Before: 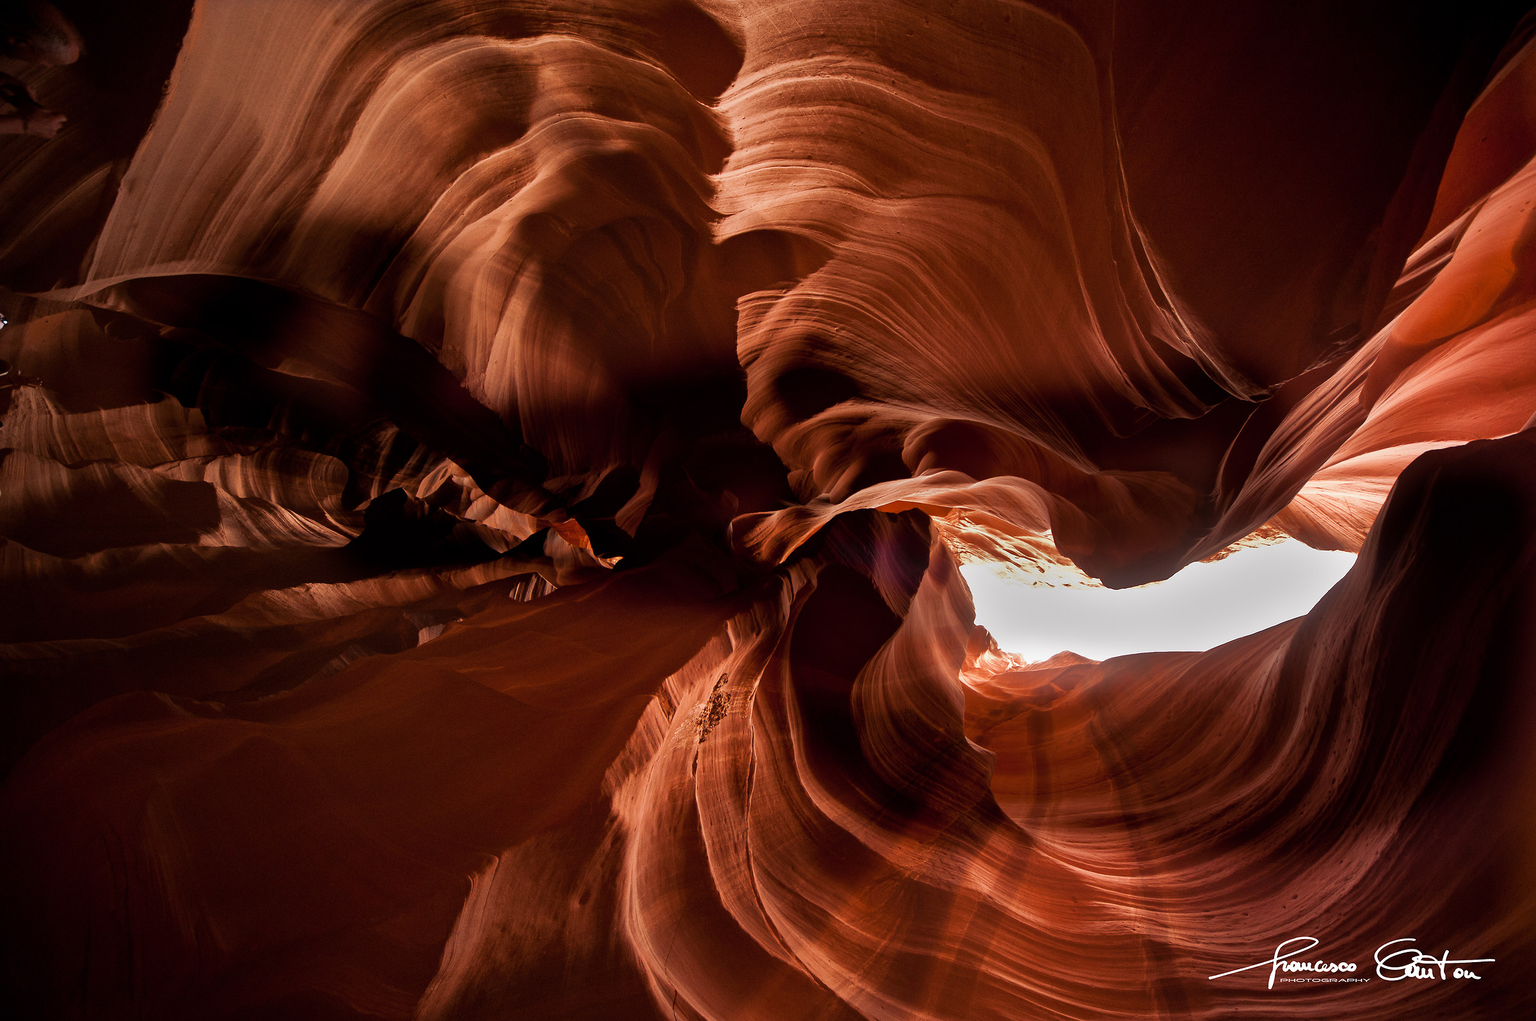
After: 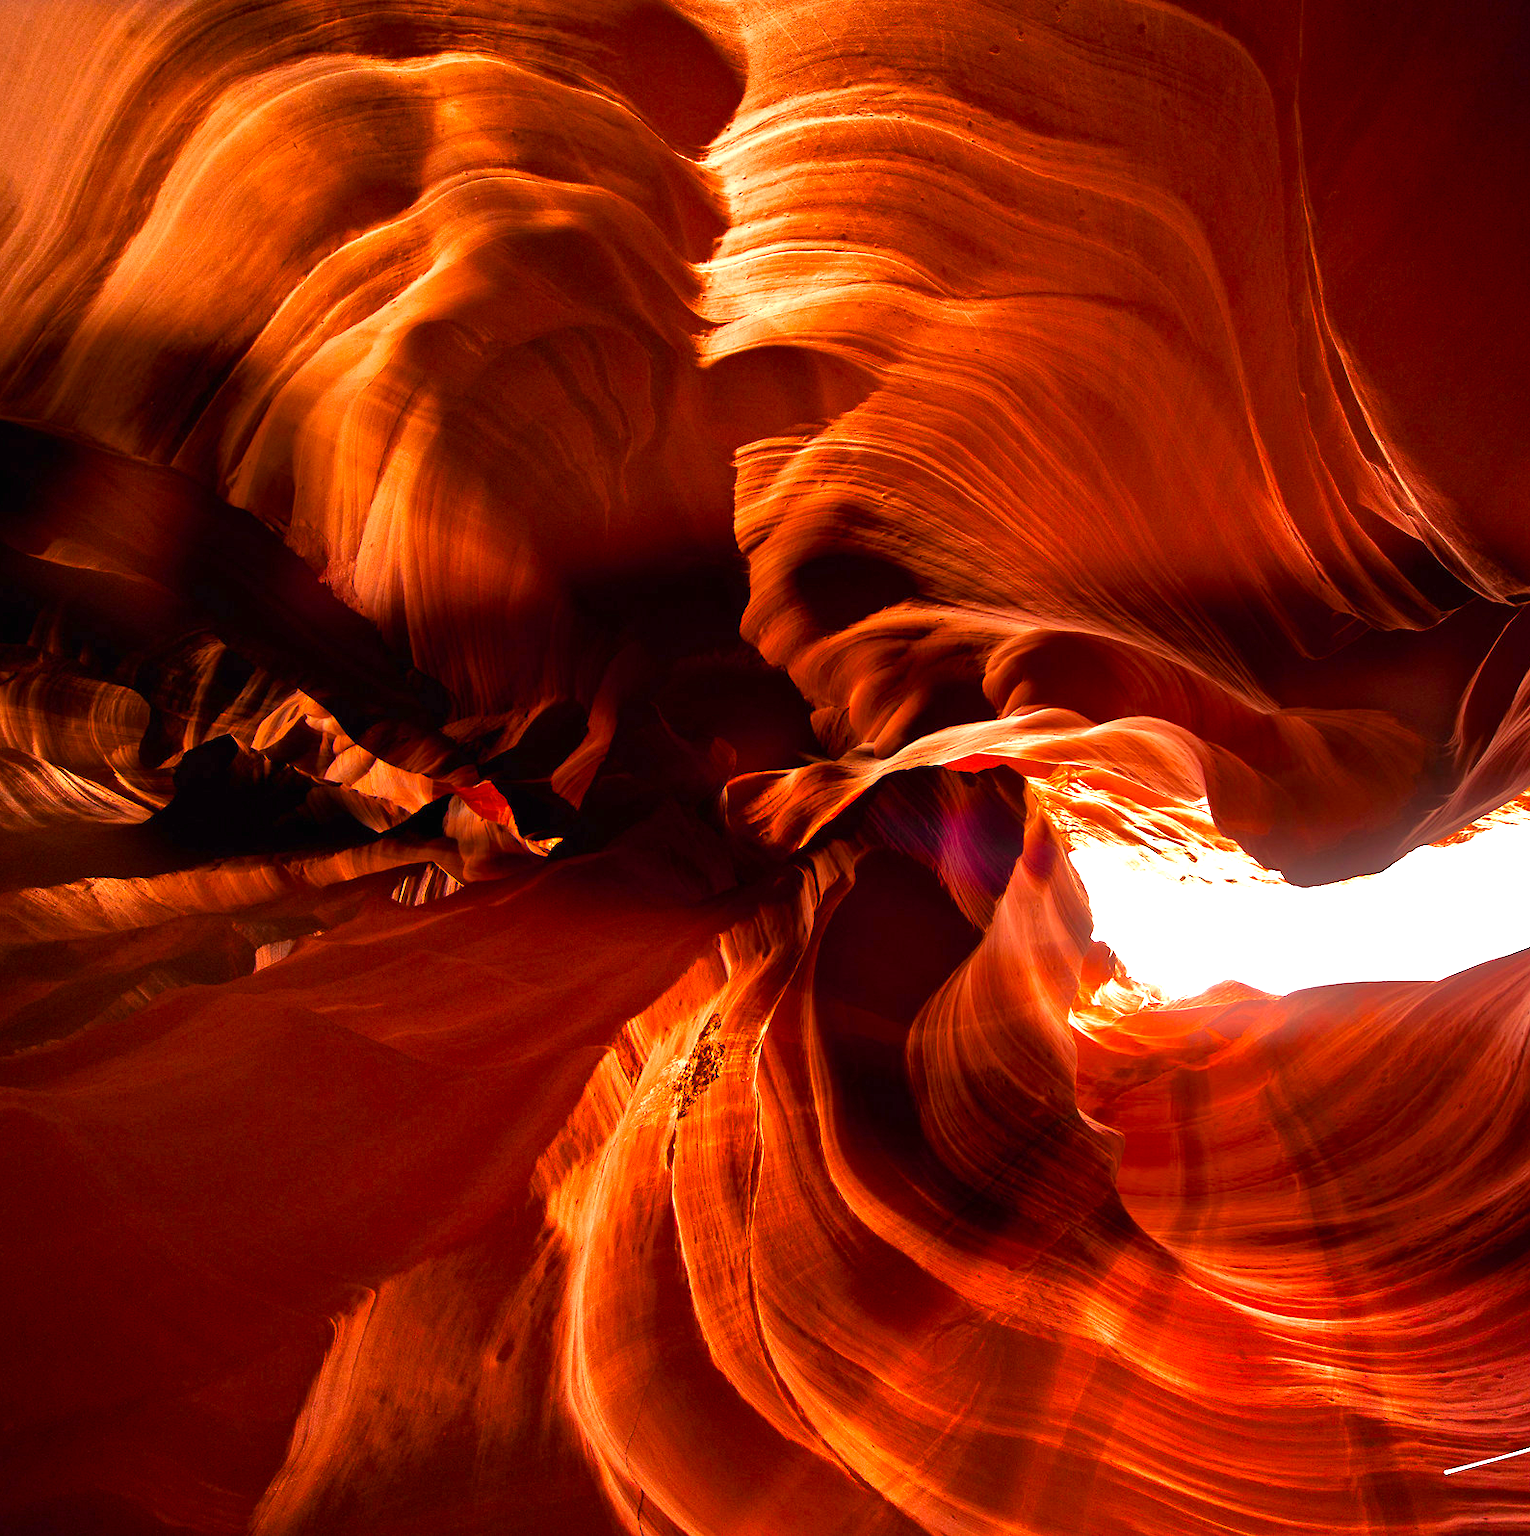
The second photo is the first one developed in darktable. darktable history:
color balance rgb: perceptual saturation grading › global saturation 25.436%
color correction: highlights a* 3.24, highlights b* 1.97, saturation 1.17
exposure: black level correction 0, exposure 1.199 EV, compensate exposure bias true, compensate highlight preservation false
crop and rotate: left 16.219%, right 17.542%
